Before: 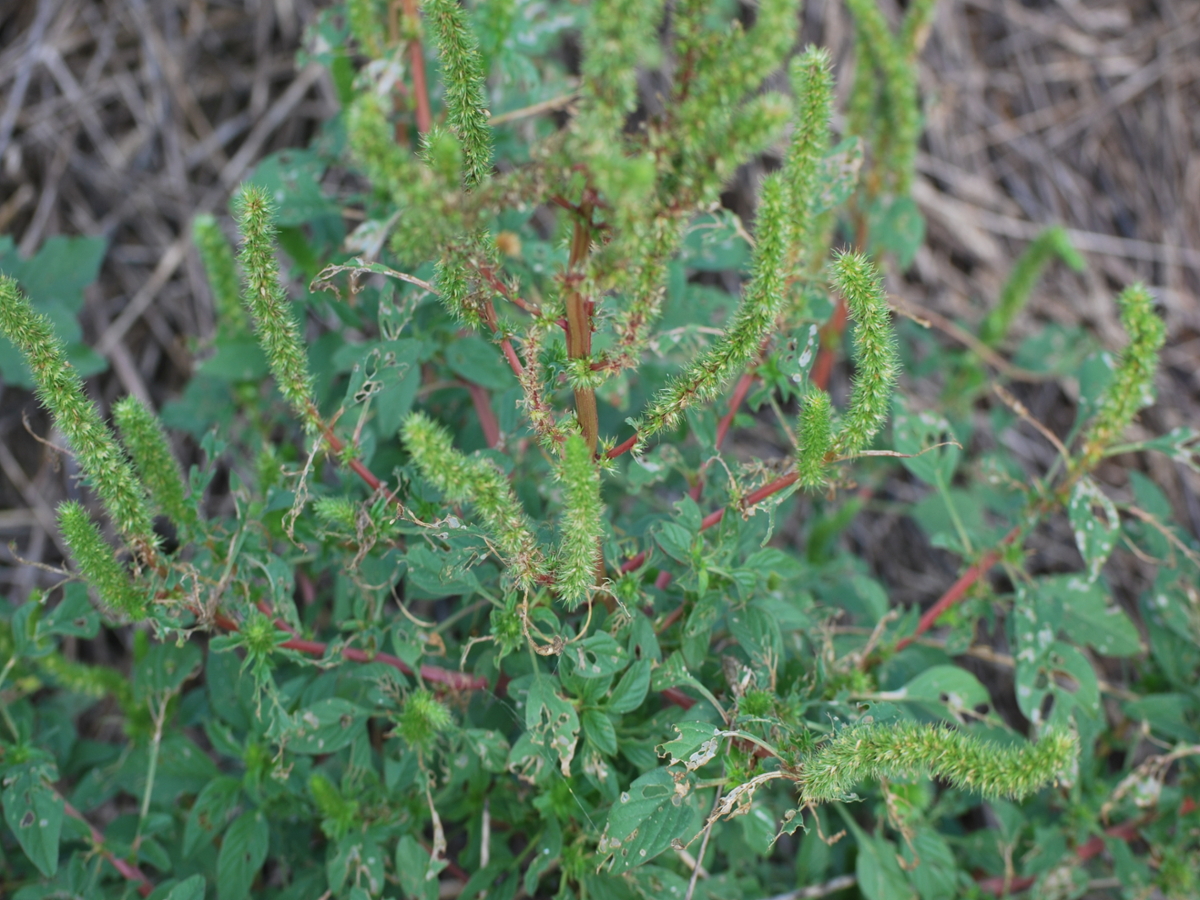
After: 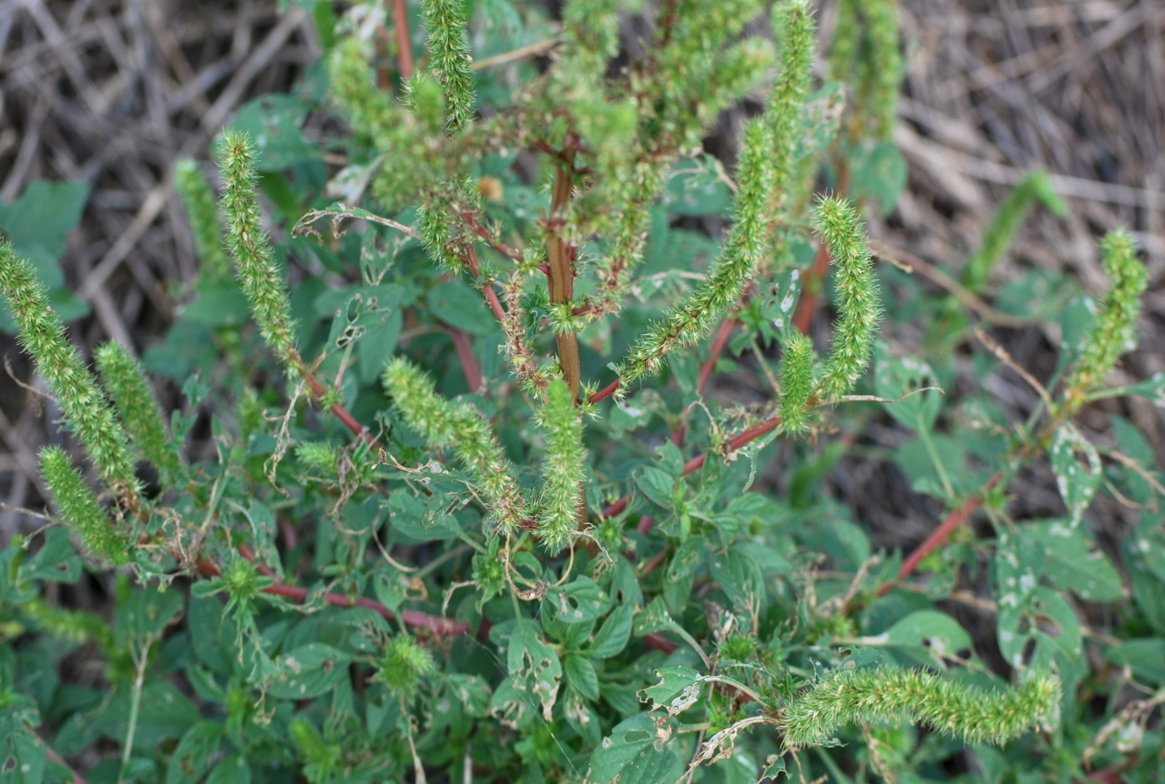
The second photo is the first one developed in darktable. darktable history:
crop: left 1.507%, top 6.147%, right 1.379%, bottom 6.637%
local contrast: on, module defaults
tone equalizer: on, module defaults
